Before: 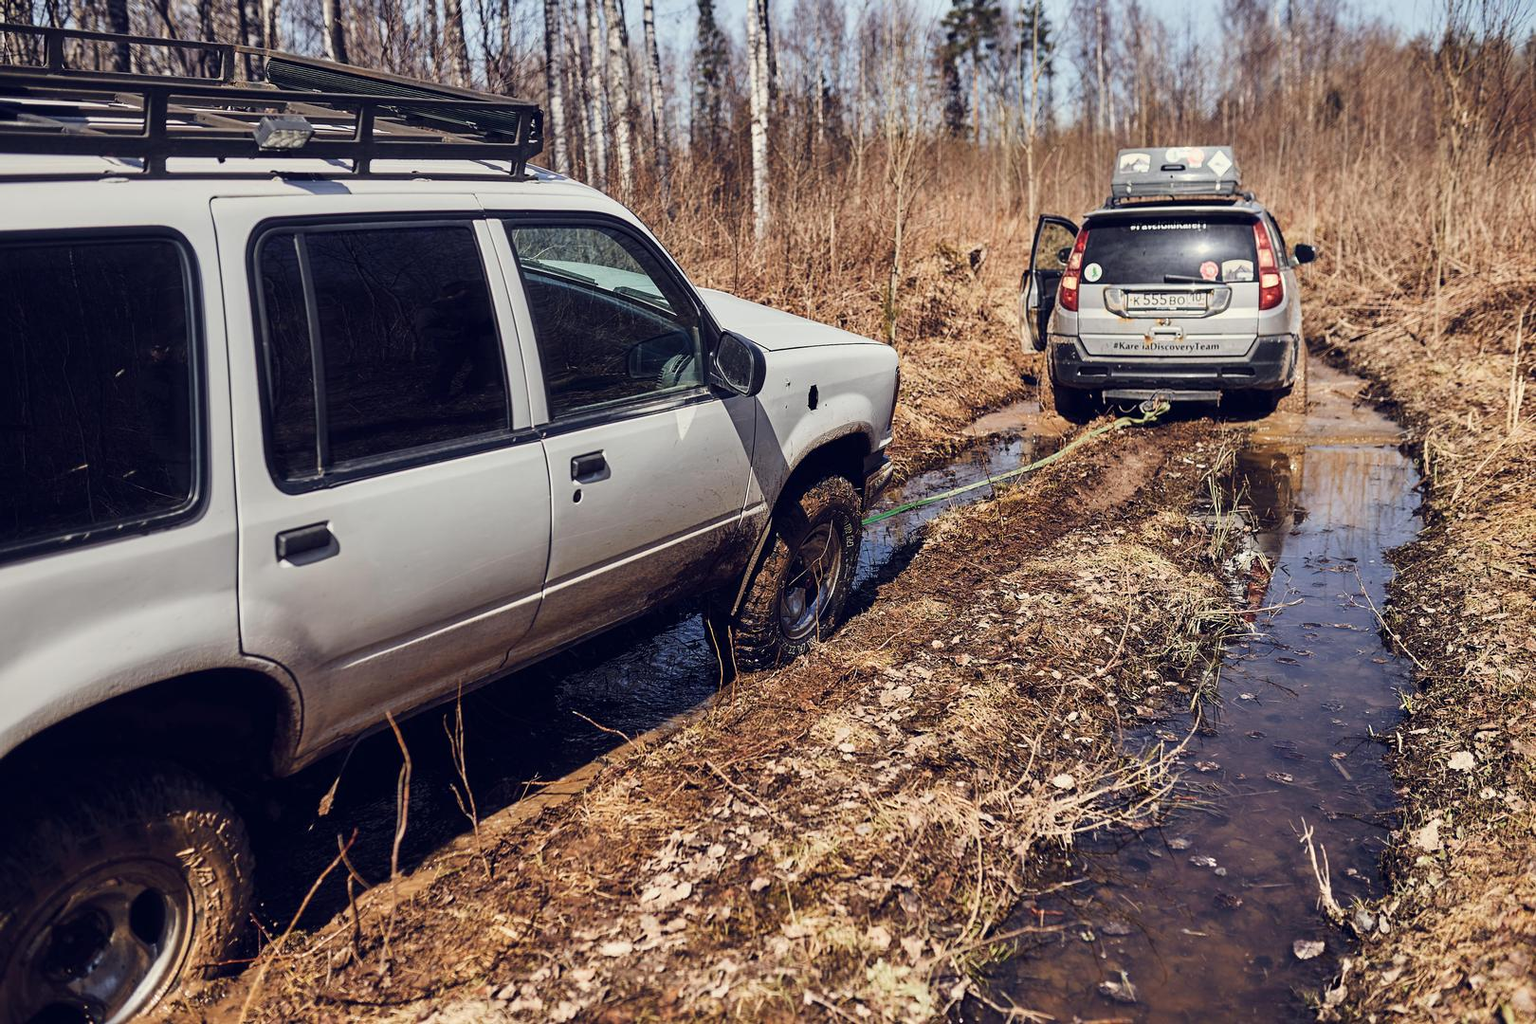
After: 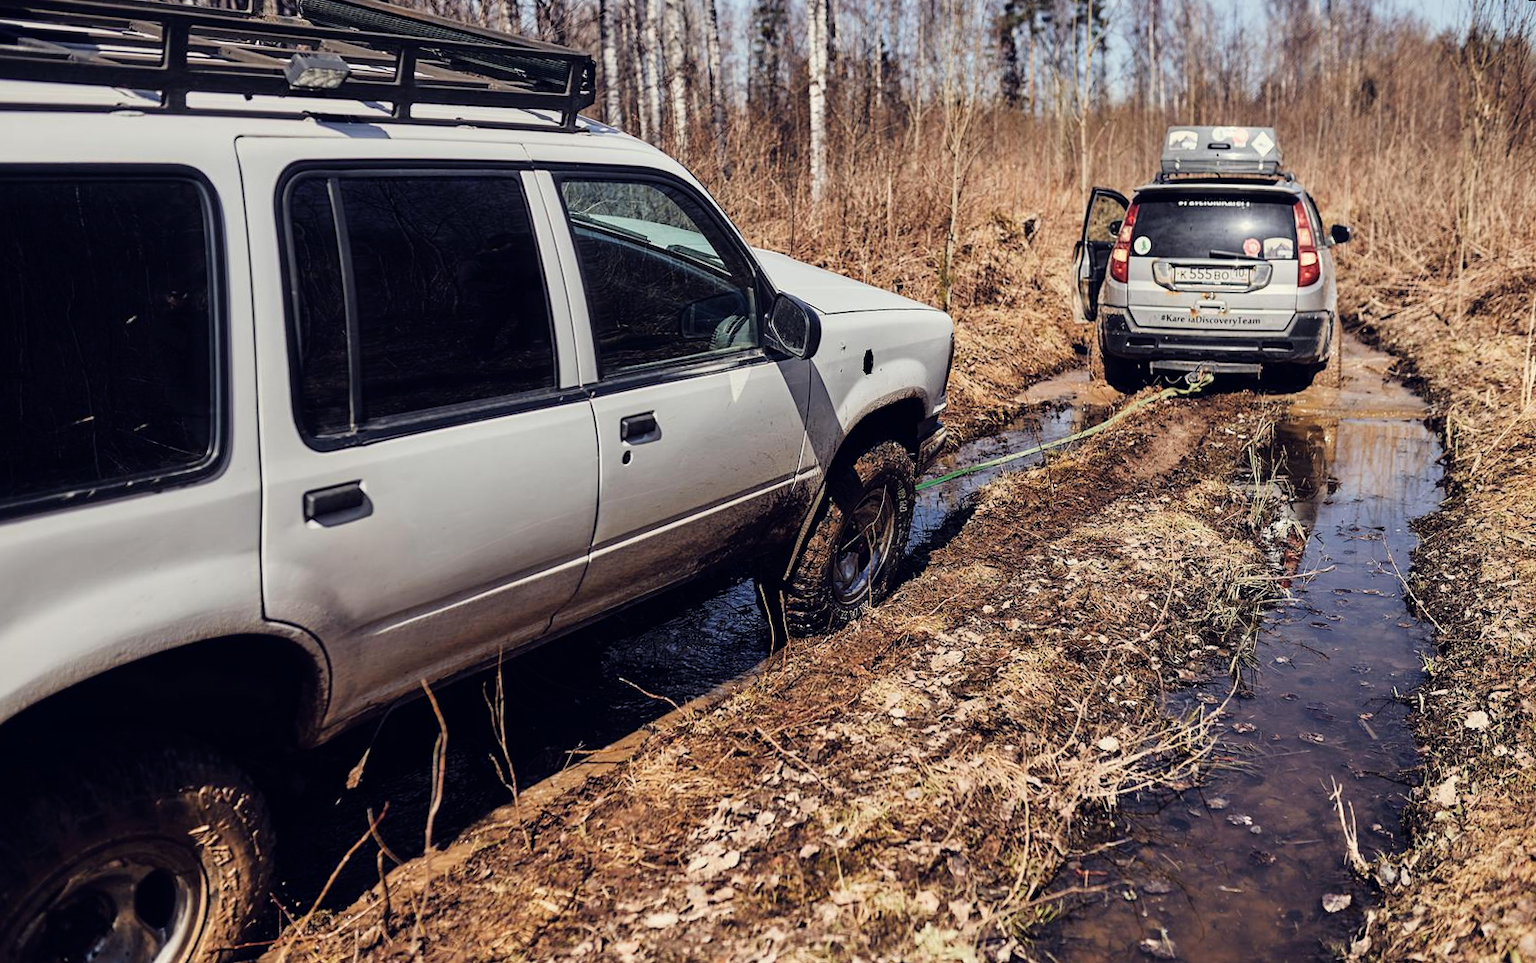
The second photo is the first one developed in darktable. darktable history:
rotate and perspective: rotation 0.679°, lens shift (horizontal) 0.136, crop left 0.009, crop right 0.991, crop top 0.078, crop bottom 0.95
rgb curve: curves: ch0 [(0, 0) (0.136, 0.078) (0.262, 0.245) (0.414, 0.42) (1, 1)], compensate middle gray true, preserve colors basic power
